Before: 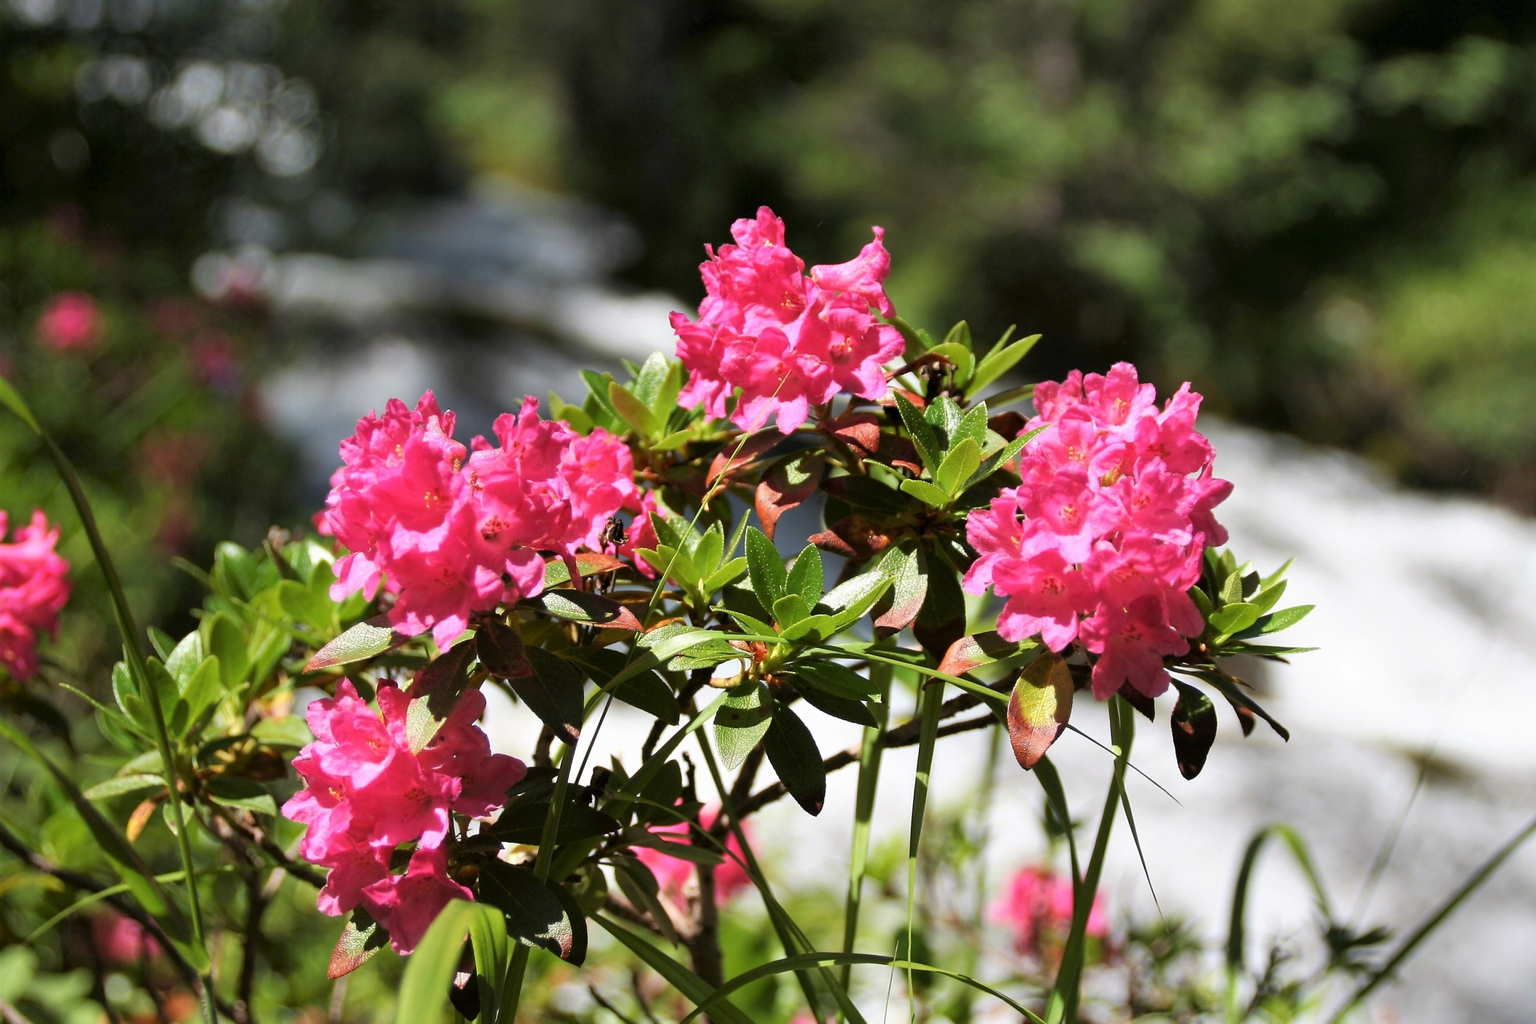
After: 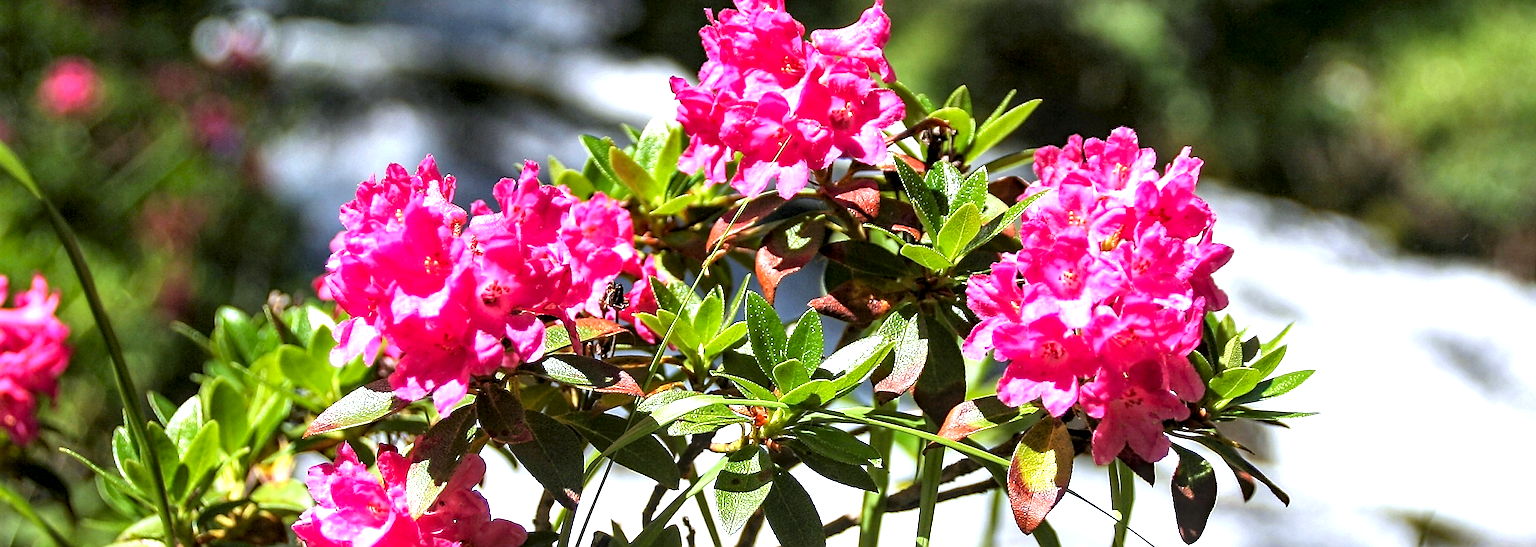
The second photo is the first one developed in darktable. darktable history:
sharpen: radius 1.4, amount 1.25, threshold 0.7
exposure: black level correction 0, exposure 0.7 EV, compensate exposure bias true, compensate highlight preservation false
white balance: red 0.954, blue 1.079
local contrast: detail 150%
haze removal: compatibility mode true, adaptive false
color correction: saturation 1.32
contrast brightness saturation: saturation -0.17
crop and rotate: top 23.043%, bottom 23.437%
